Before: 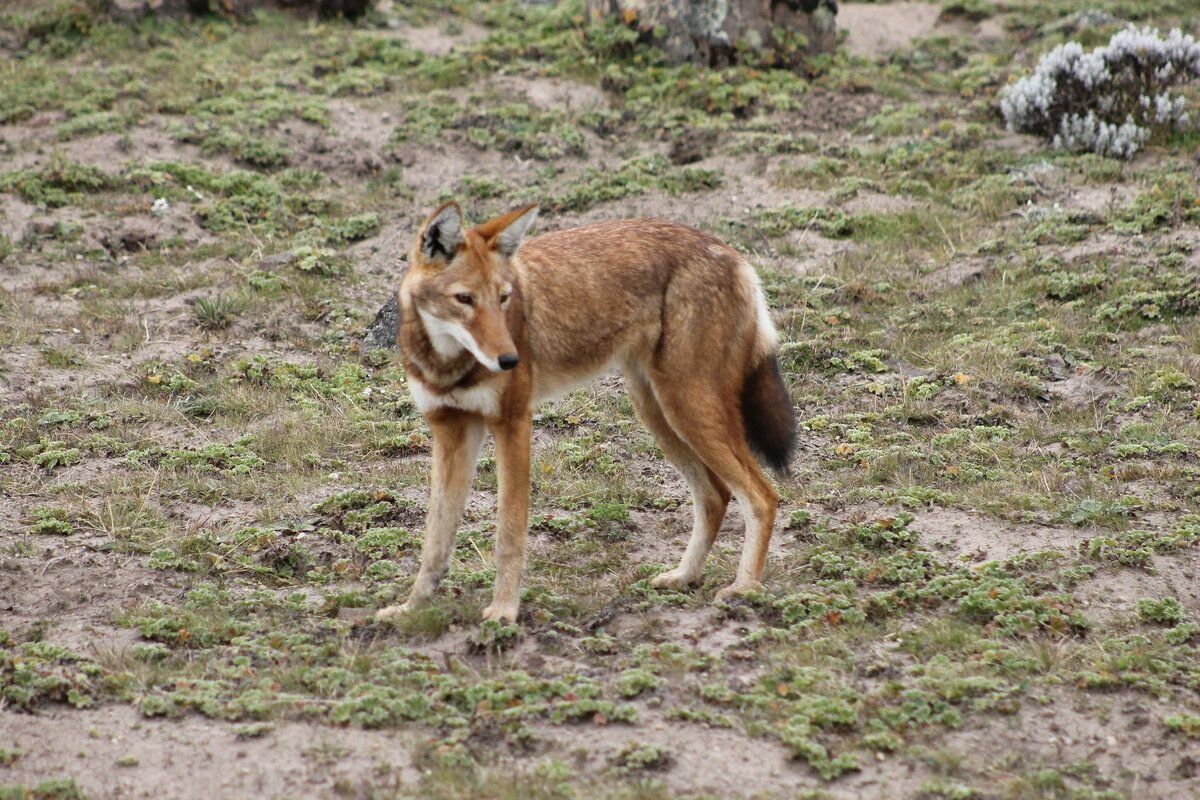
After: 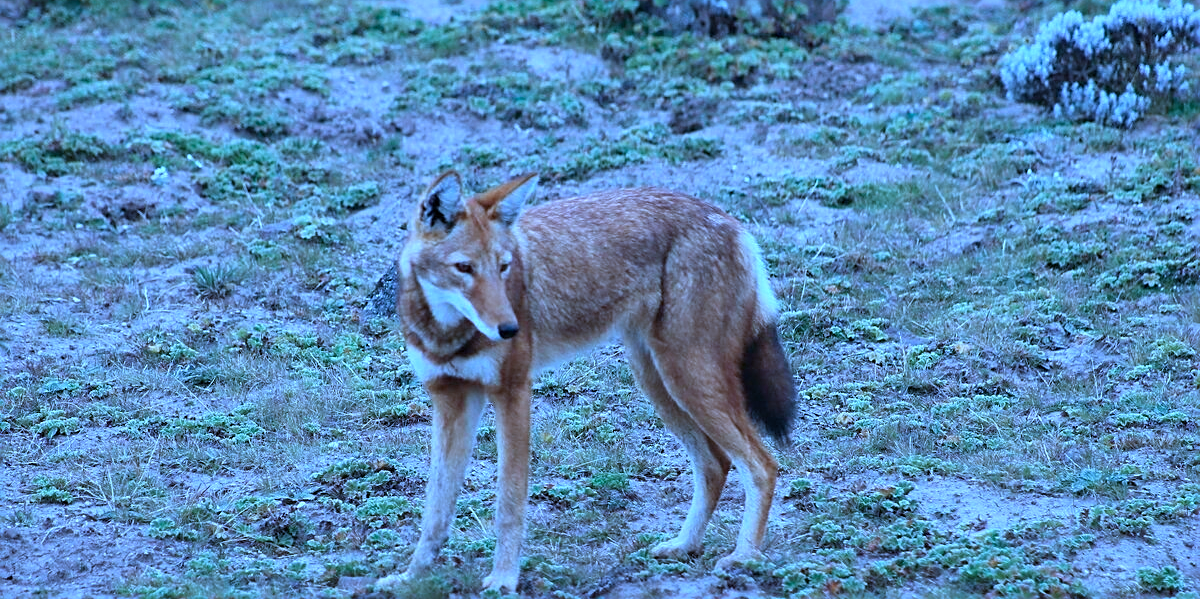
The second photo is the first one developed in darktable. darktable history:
sharpen: on, module defaults
color calibration: illuminant as shot in camera, x 0.463, y 0.42, temperature 2648.57 K
crop: top 3.893%, bottom 21.17%
